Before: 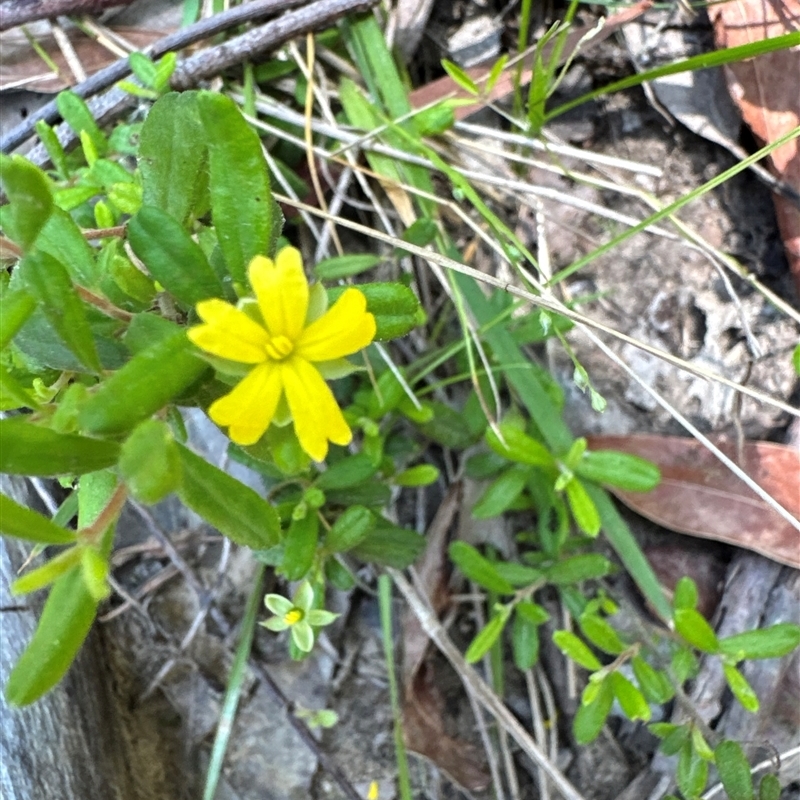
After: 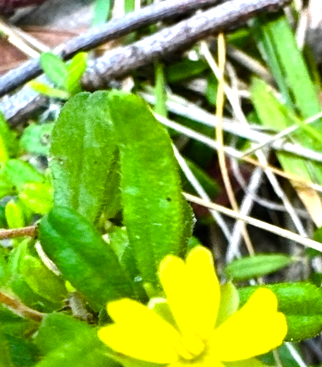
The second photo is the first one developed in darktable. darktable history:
crop and rotate: left 11.191%, top 0.06%, right 48.485%, bottom 53.983%
tone equalizer: -8 EV -0.736 EV, -7 EV -0.7 EV, -6 EV -0.592 EV, -5 EV -0.378 EV, -3 EV 0.393 EV, -2 EV 0.6 EV, -1 EV 0.683 EV, +0 EV 0.769 EV, edges refinement/feathering 500, mask exposure compensation -1.57 EV, preserve details no
color balance rgb: linear chroma grading › shadows 9.45%, linear chroma grading › highlights 8.915%, linear chroma grading › global chroma 14.746%, linear chroma grading › mid-tones 14.691%, perceptual saturation grading › global saturation 20%, perceptual saturation grading › highlights -25.371%, perceptual saturation grading › shadows 50.244%, global vibrance 8.573%
local contrast: mode bilateral grid, contrast 100, coarseness 99, detail 91%, midtone range 0.2
